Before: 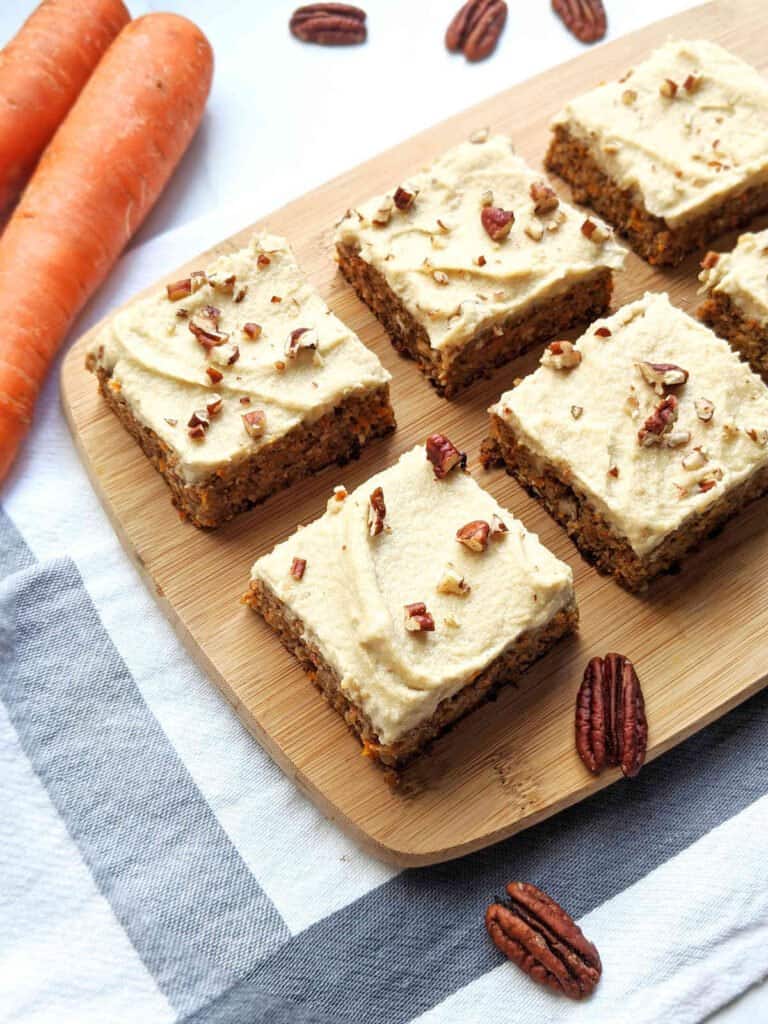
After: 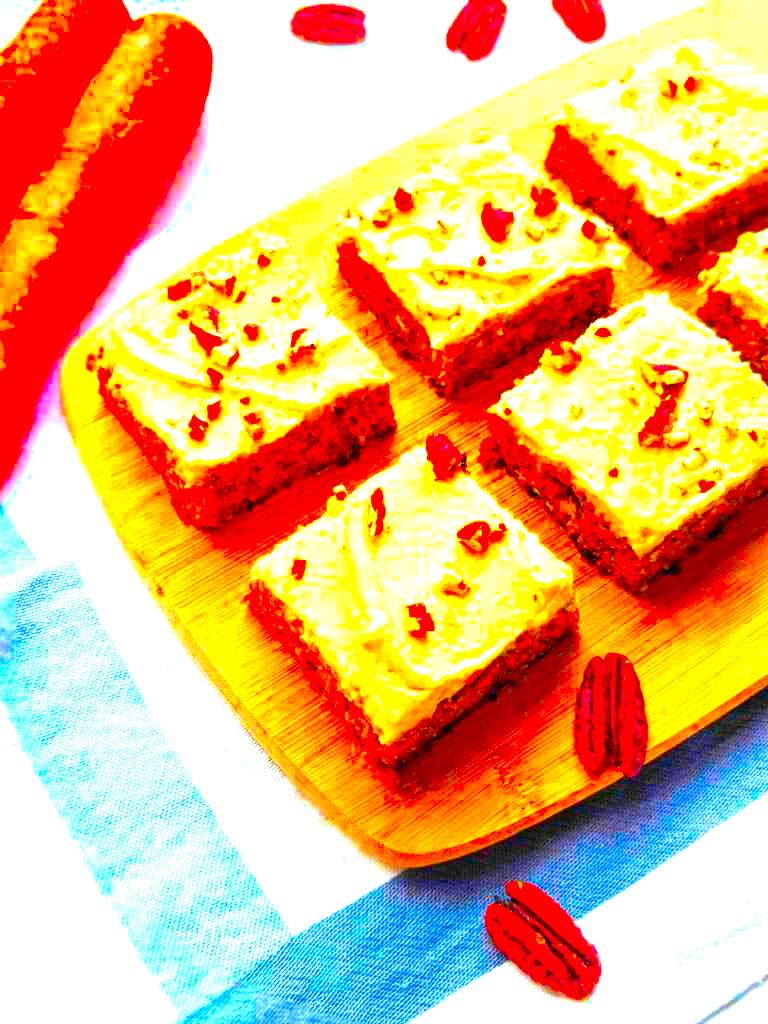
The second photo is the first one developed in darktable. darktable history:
color correction: saturation 3
exposure: exposure 1.5 EV, compensate highlight preservation false
color balance rgb: perceptual saturation grading › global saturation 30%, global vibrance 20%
